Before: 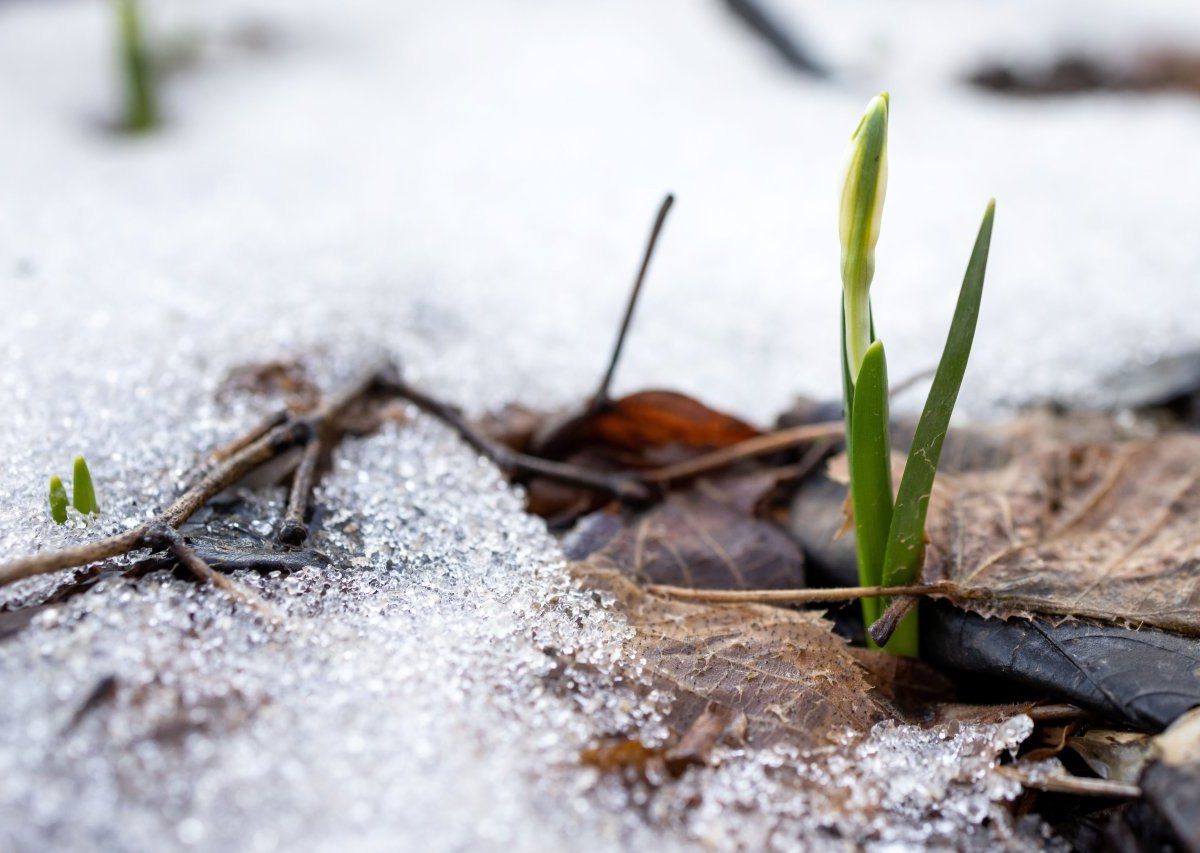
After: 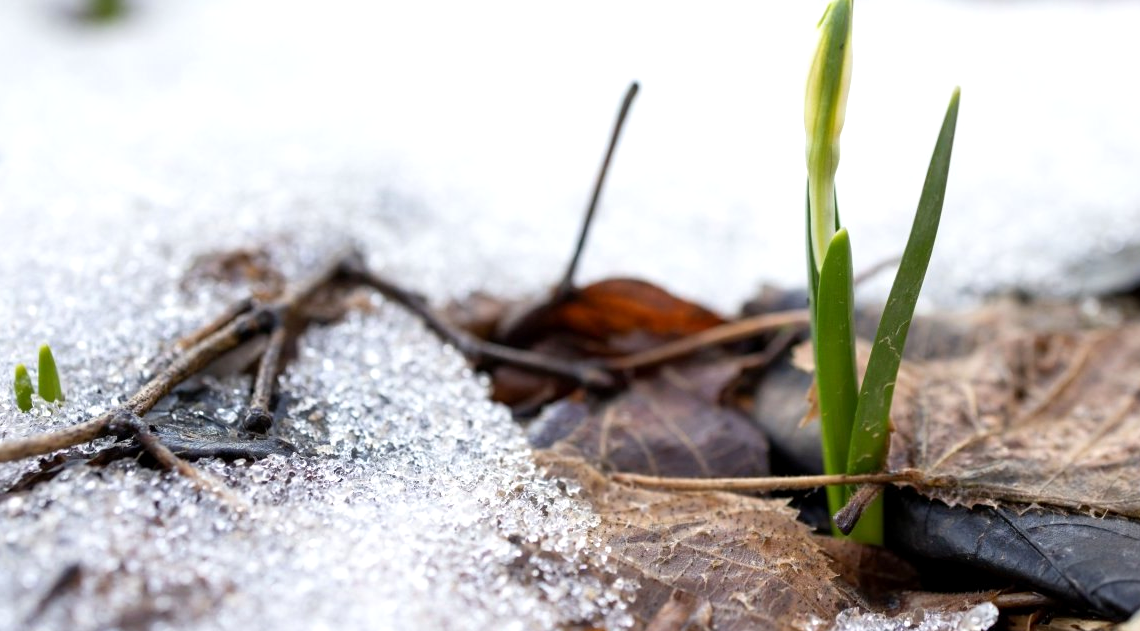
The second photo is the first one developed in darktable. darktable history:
crop and rotate: left 2.991%, top 13.302%, right 1.981%, bottom 12.636%
exposure: black level correction 0.001, exposure 0.191 EV, compensate highlight preservation false
